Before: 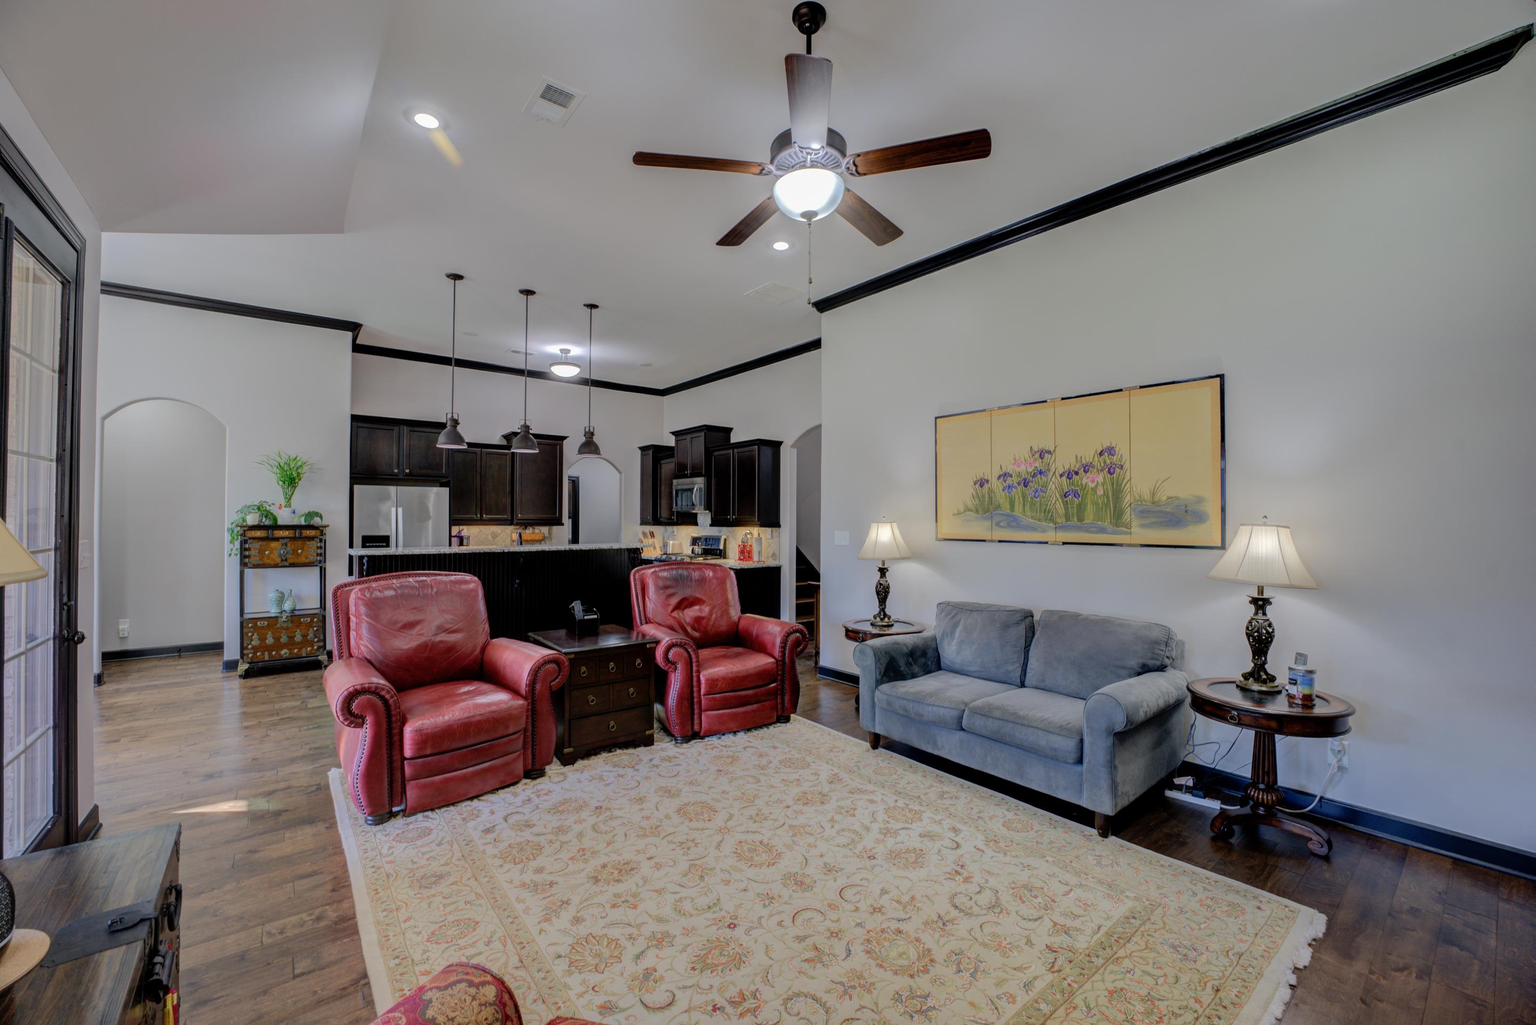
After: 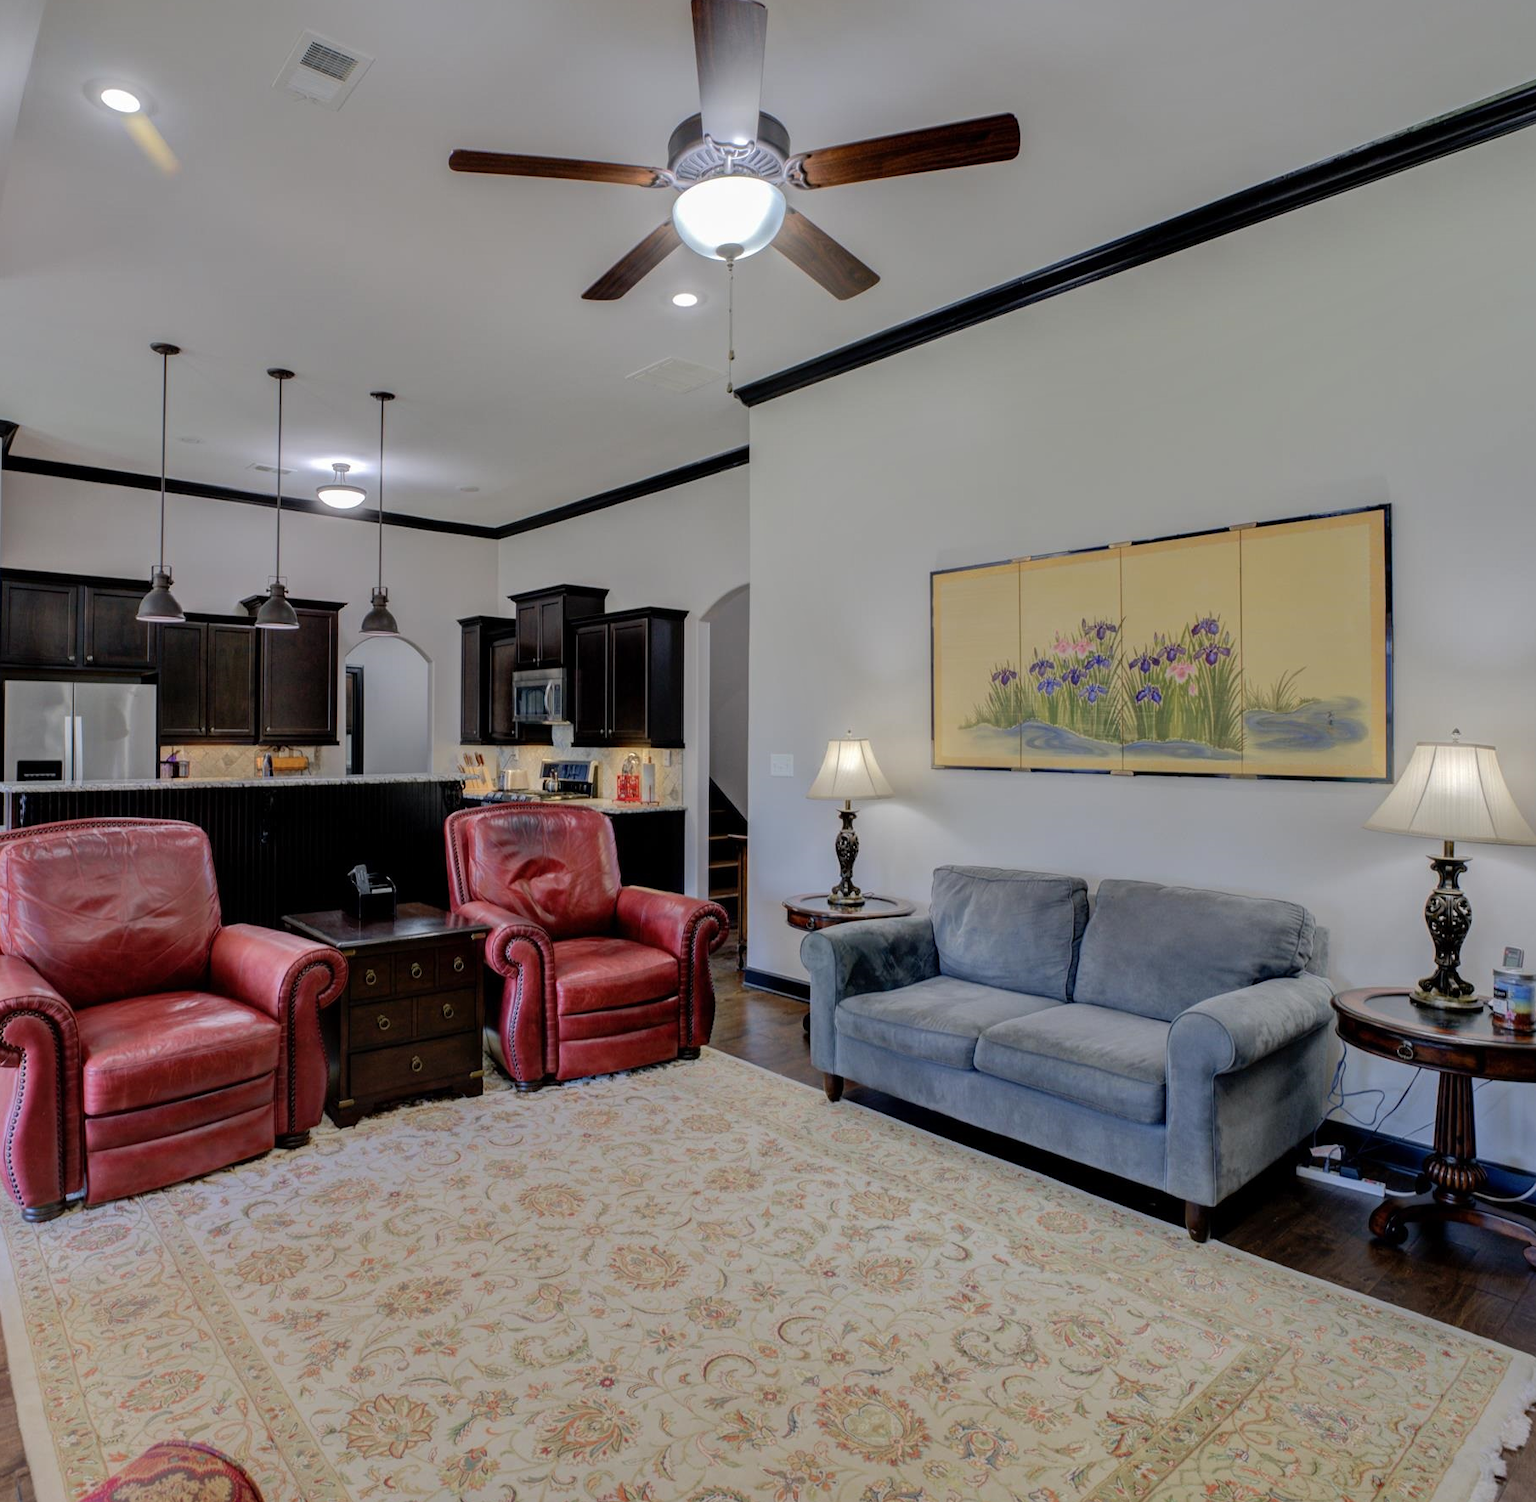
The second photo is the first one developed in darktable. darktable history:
crop and rotate: left 22.872%, top 5.646%, right 14.341%, bottom 2.288%
shadows and highlights: shadows 12.78, white point adjustment 1.26, soften with gaussian
